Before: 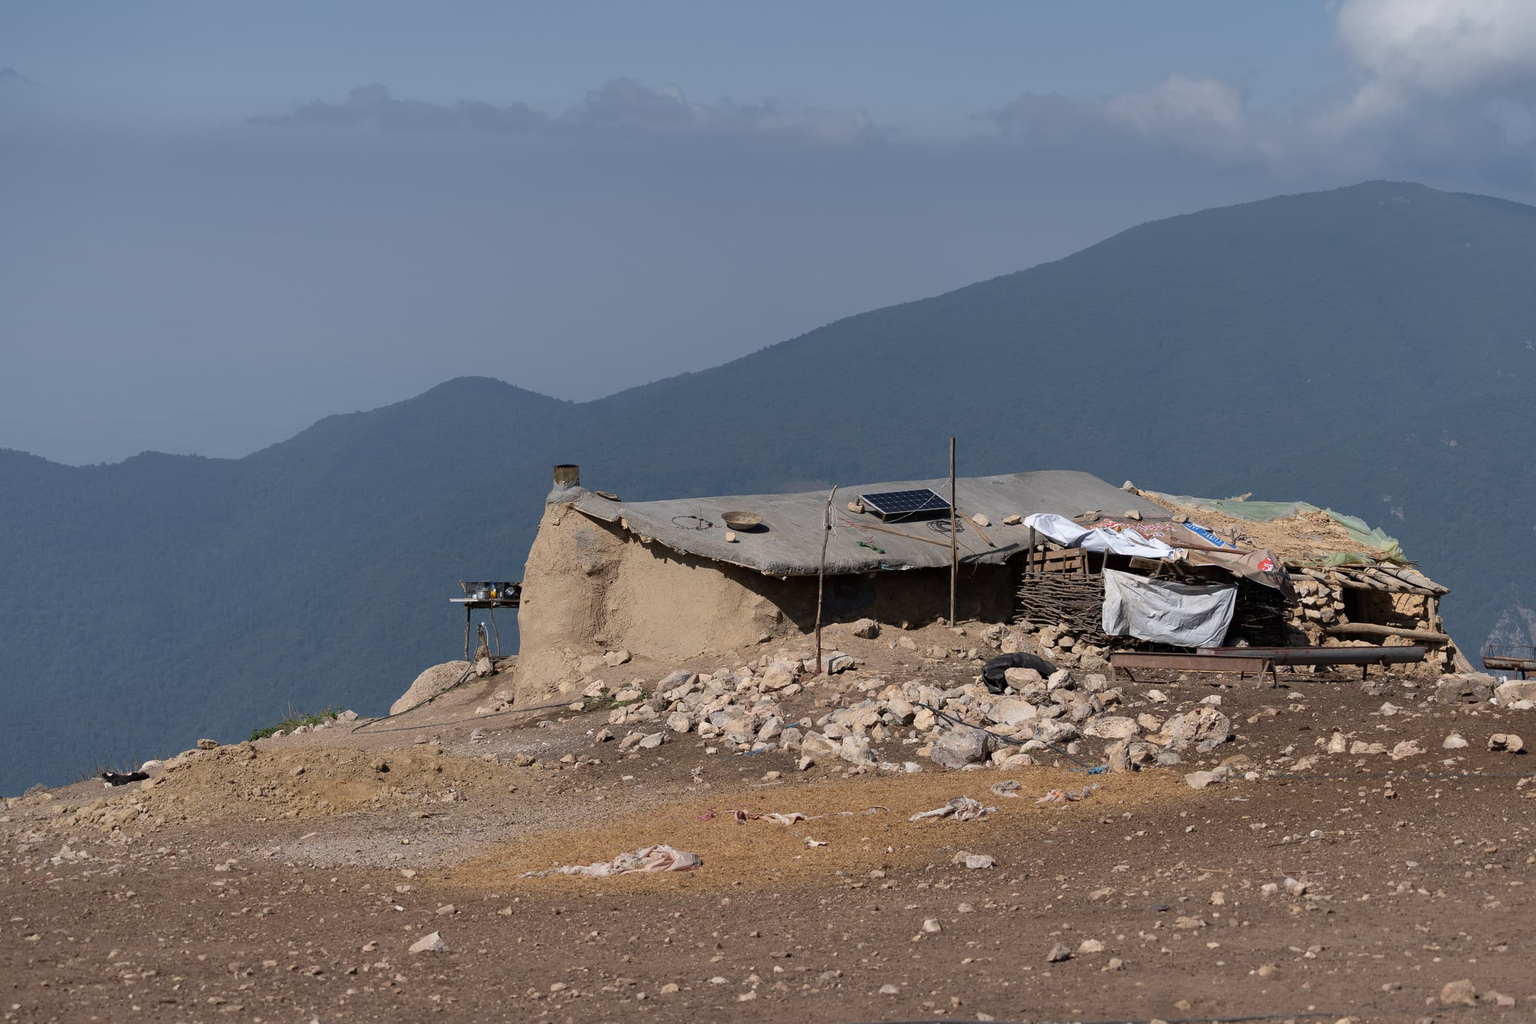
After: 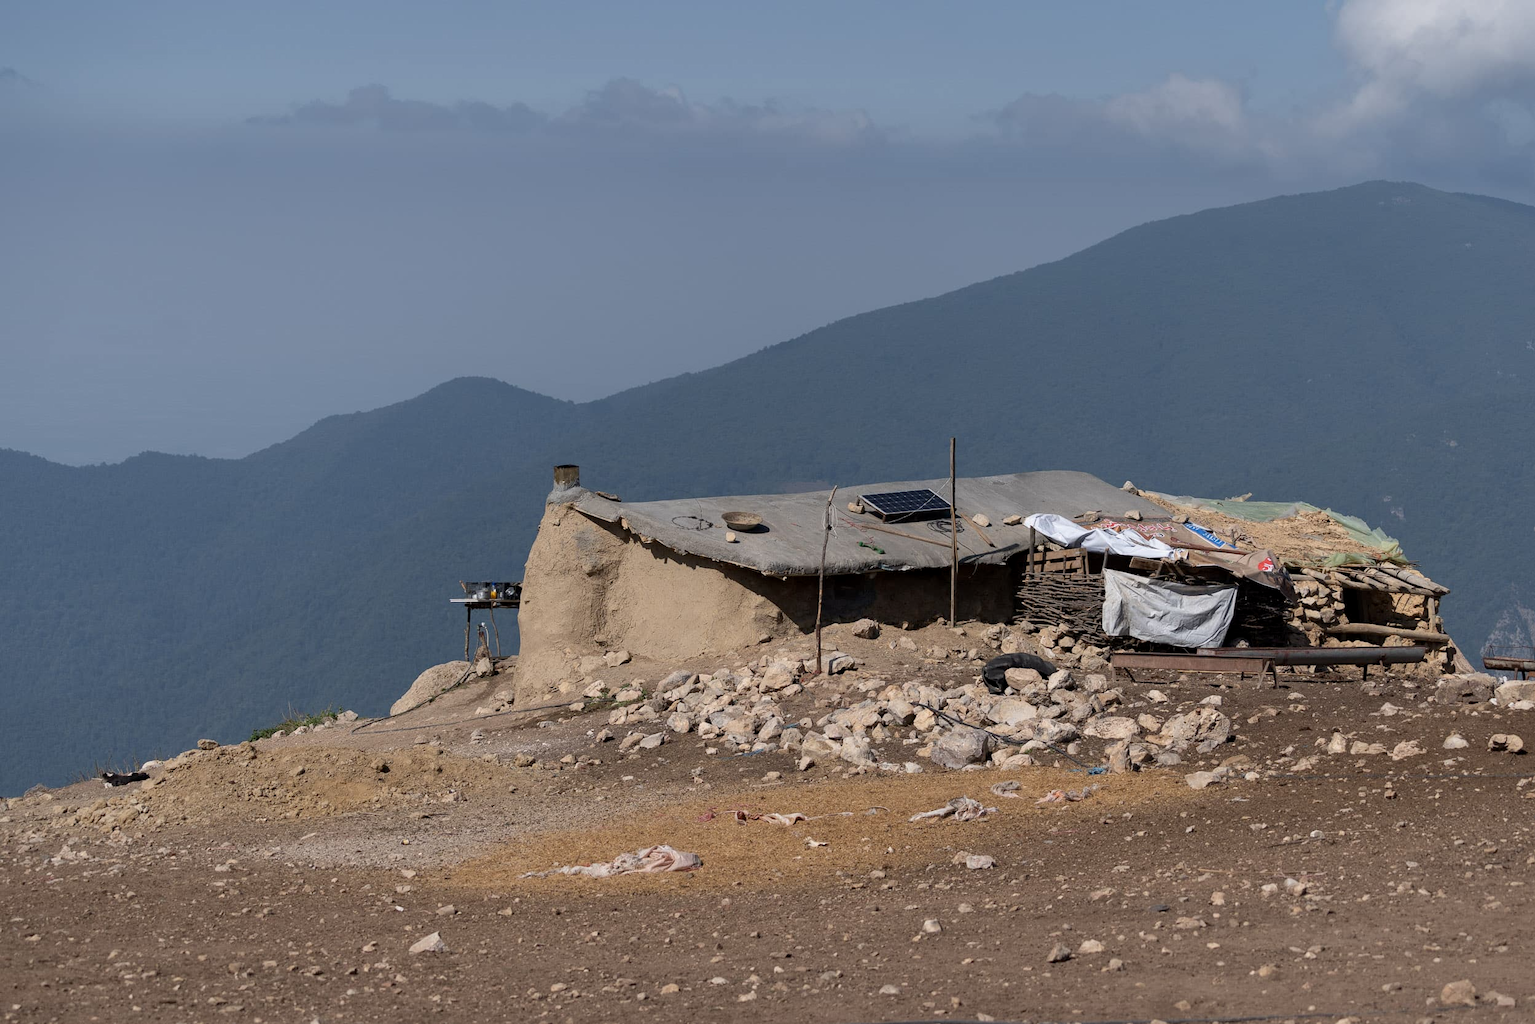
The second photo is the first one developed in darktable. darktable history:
white balance: emerald 1
local contrast: highlights 61%, shadows 106%, detail 107%, midtone range 0.529
